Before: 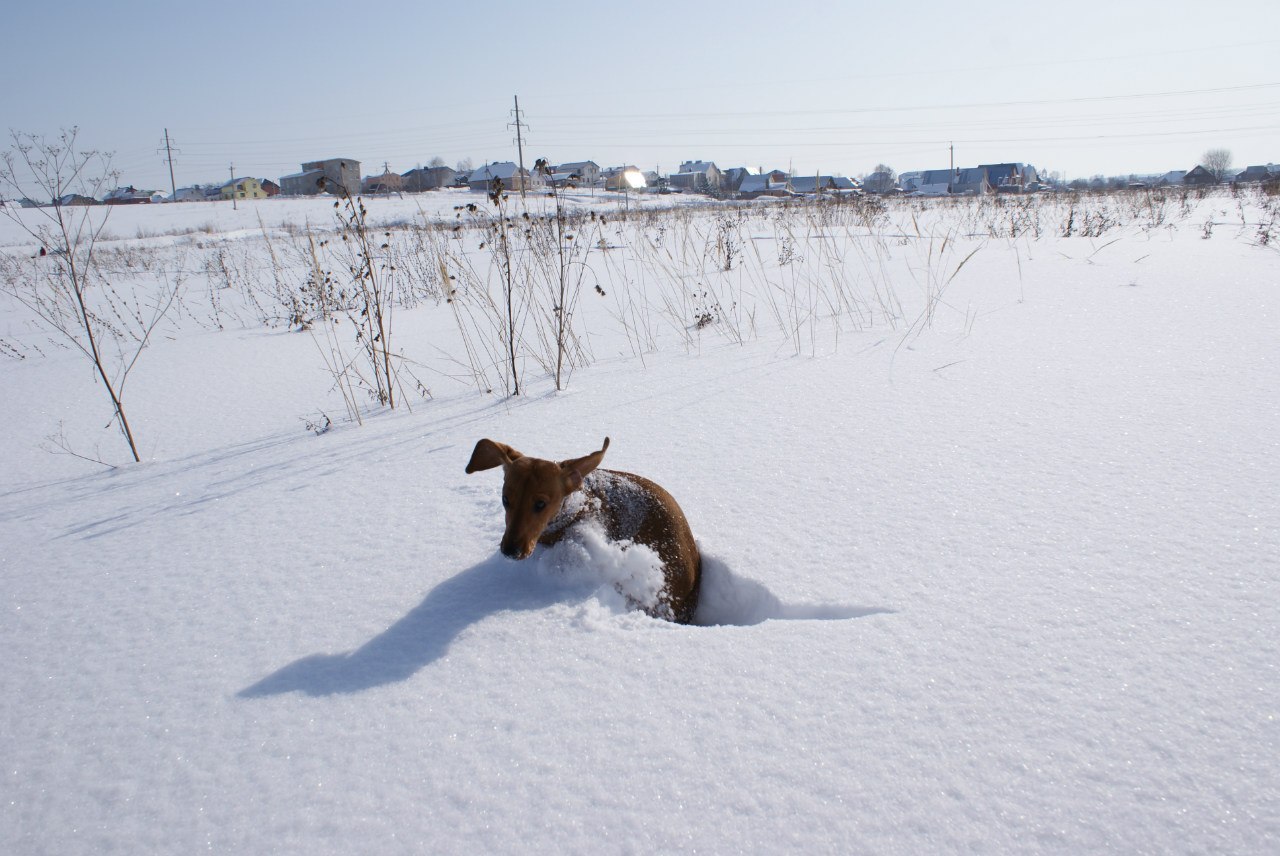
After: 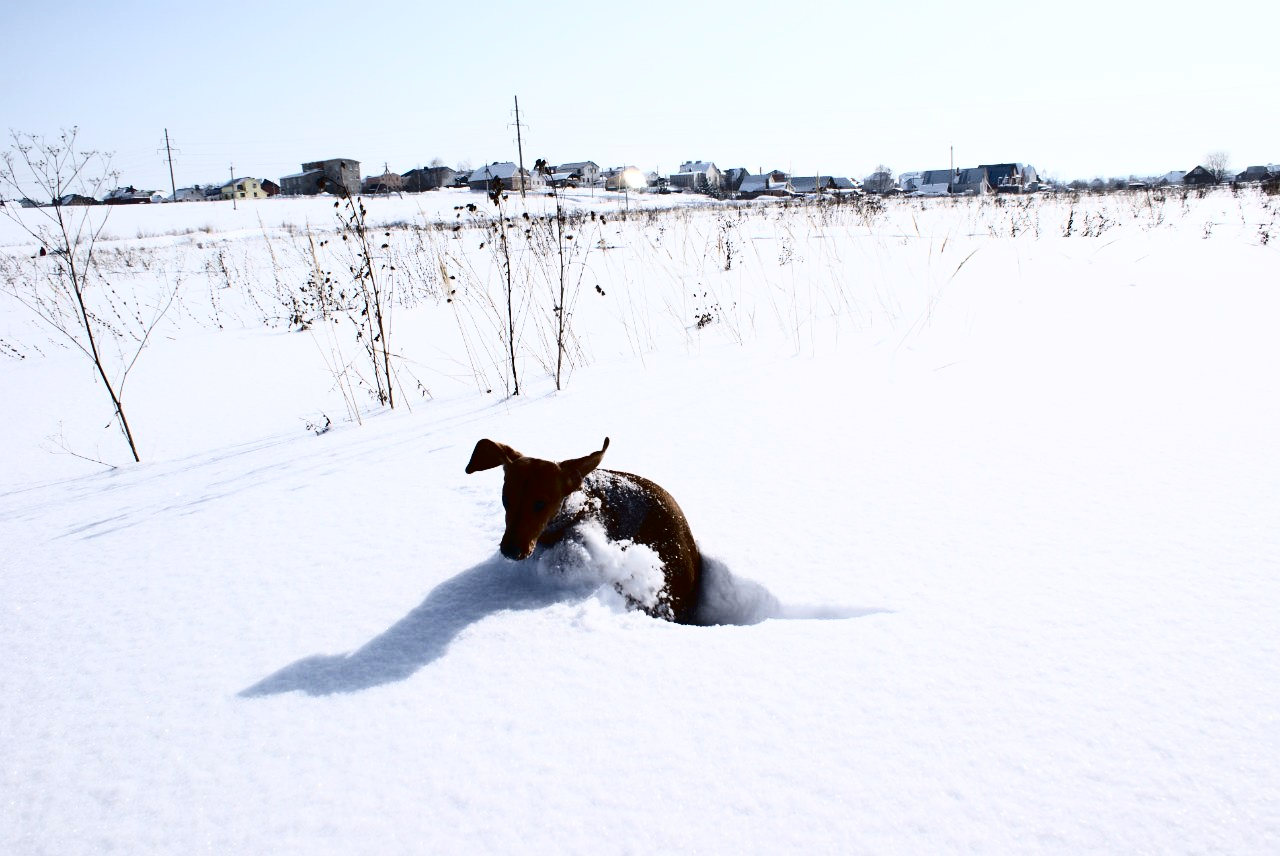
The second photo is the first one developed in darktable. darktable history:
tone curve: curves: ch0 [(0, 0) (0.003, 0.01) (0.011, 0.012) (0.025, 0.012) (0.044, 0.017) (0.069, 0.021) (0.1, 0.025) (0.136, 0.03) (0.177, 0.037) (0.224, 0.052) (0.277, 0.092) (0.335, 0.16) (0.399, 0.3) (0.468, 0.463) (0.543, 0.639) (0.623, 0.796) (0.709, 0.904) (0.801, 0.962) (0.898, 0.988) (1, 1)], color space Lab, independent channels, preserve colors none
